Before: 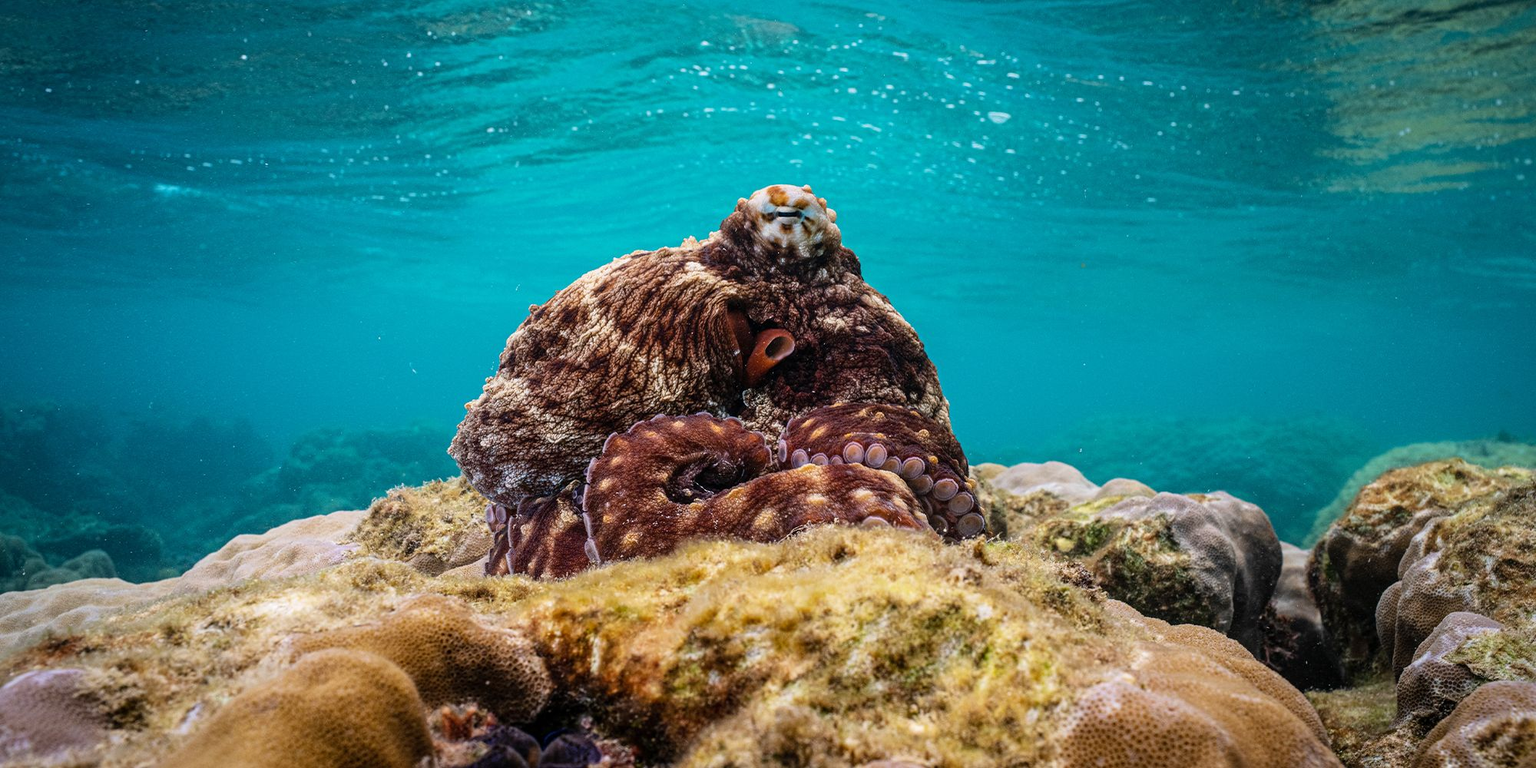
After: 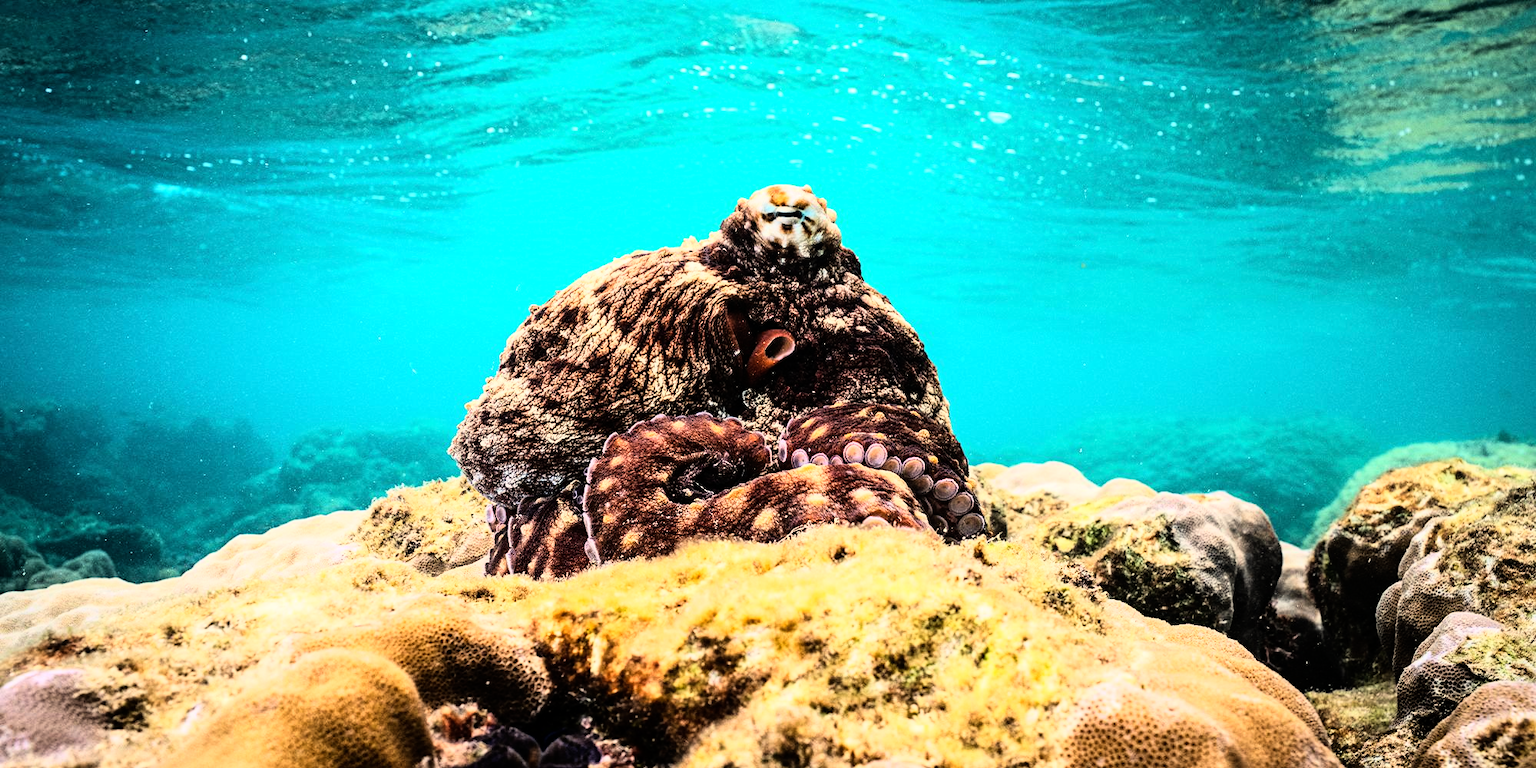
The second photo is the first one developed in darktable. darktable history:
white balance: red 1.029, blue 0.92
rgb curve: curves: ch0 [(0, 0) (0.21, 0.15) (0.24, 0.21) (0.5, 0.75) (0.75, 0.96) (0.89, 0.99) (1, 1)]; ch1 [(0, 0.02) (0.21, 0.13) (0.25, 0.2) (0.5, 0.67) (0.75, 0.9) (0.89, 0.97) (1, 1)]; ch2 [(0, 0.02) (0.21, 0.13) (0.25, 0.2) (0.5, 0.67) (0.75, 0.9) (0.89, 0.97) (1, 1)], compensate middle gray true
